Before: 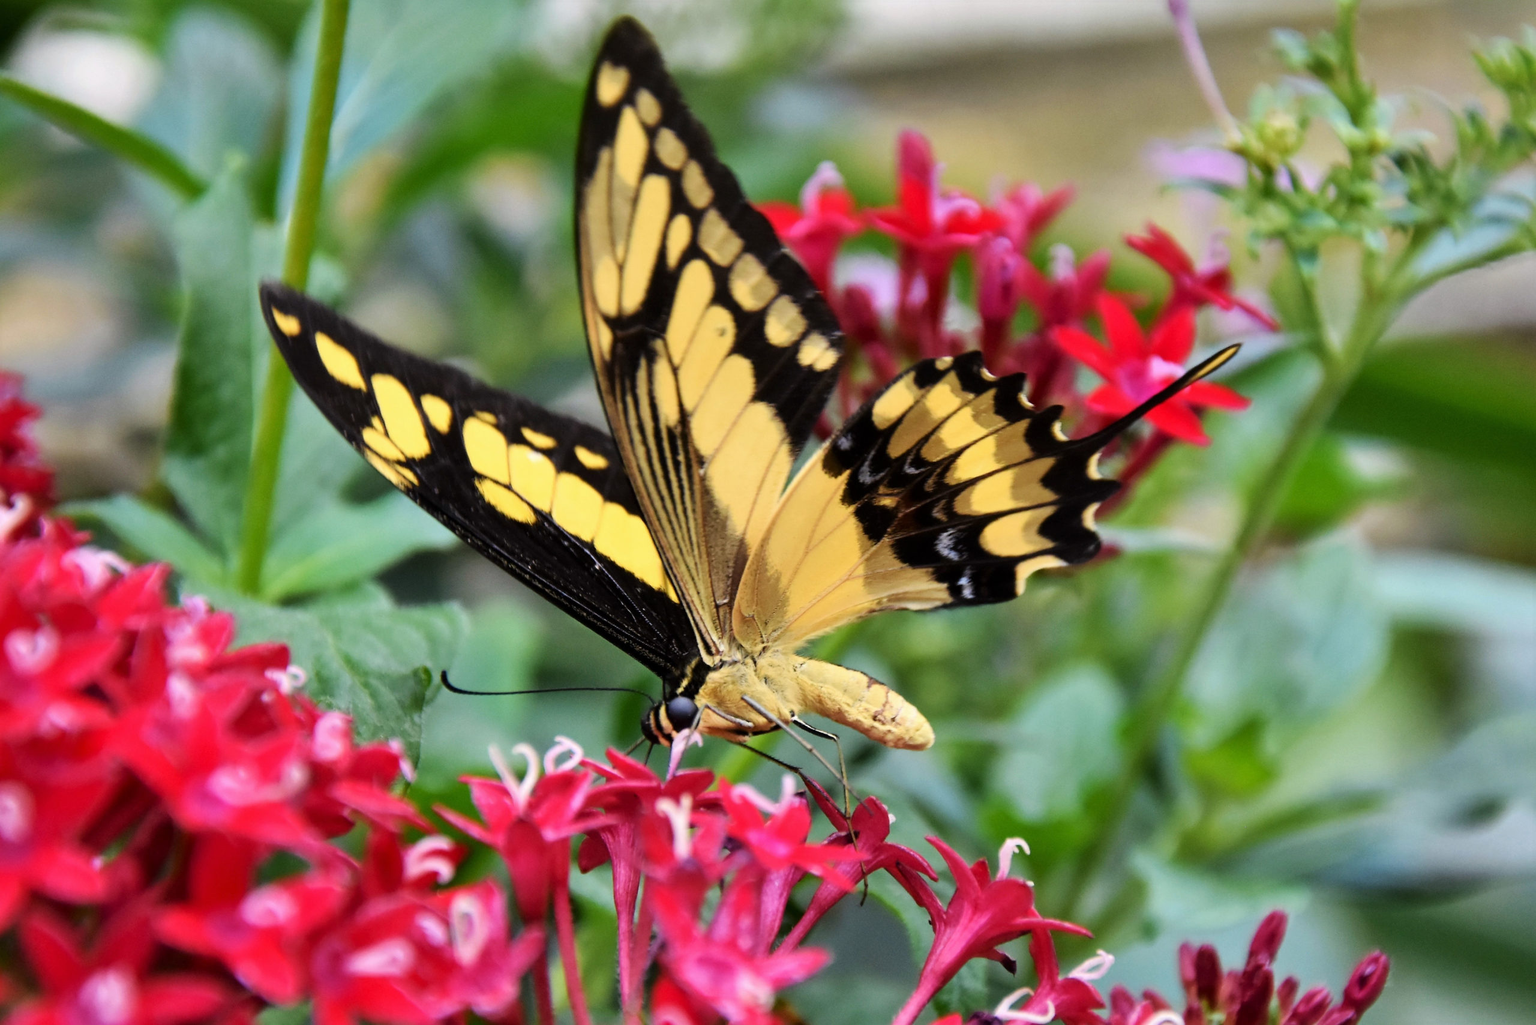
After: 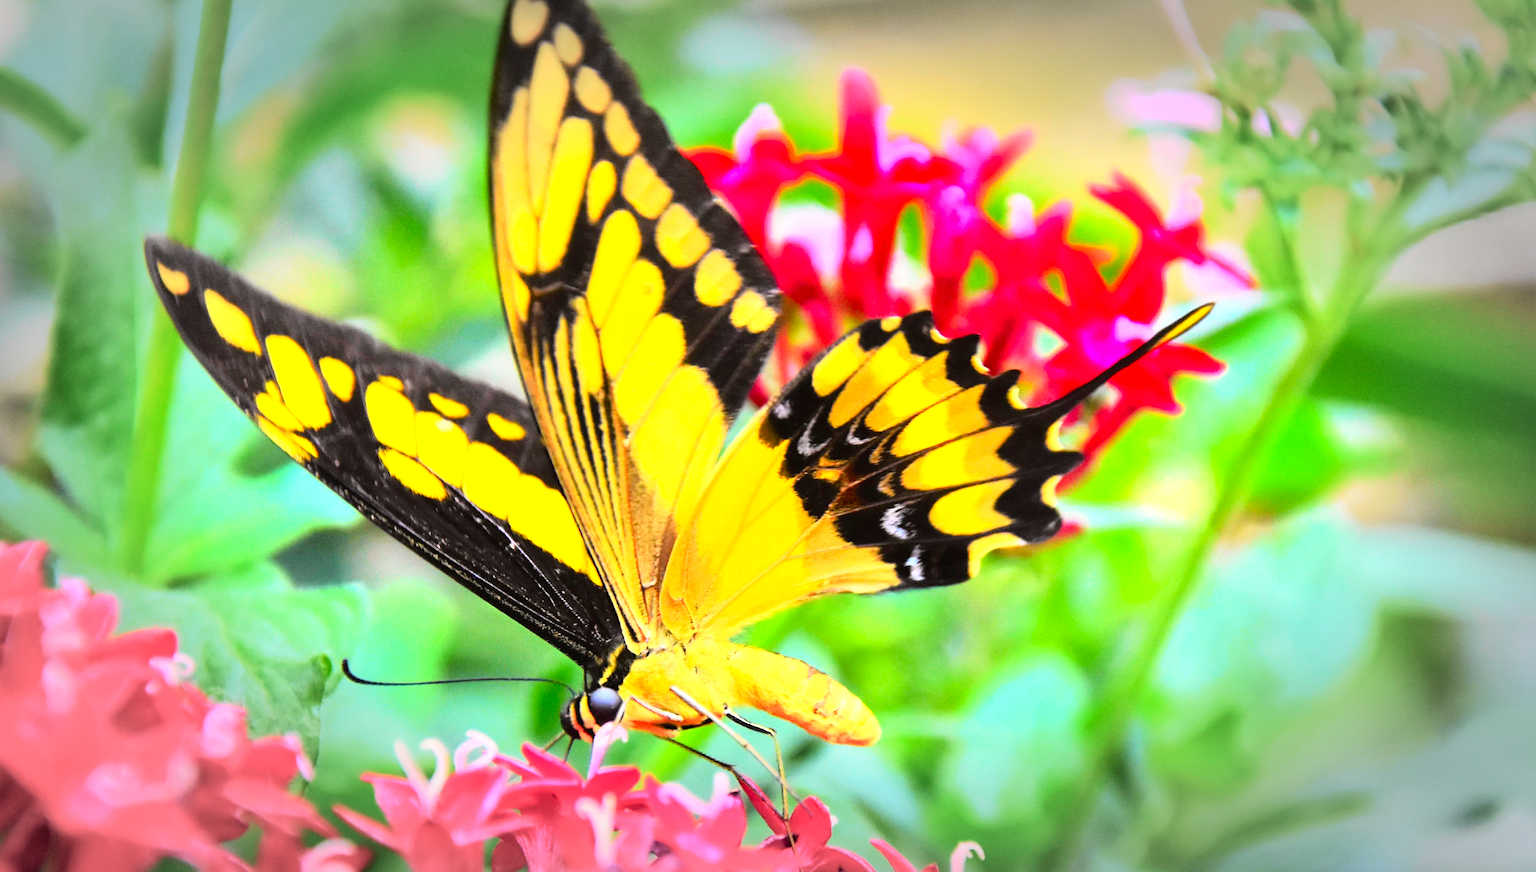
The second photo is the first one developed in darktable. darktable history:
crop: left 8.35%, top 6.524%, bottom 15.384%
contrast brightness saturation: contrast 0.065, brightness 0.17, saturation 0.419
exposure: black level correction 0, exposure 1.199 EV, compensate exposure bias true, compensate highlight preservation false
tone curve: curves: ch0 [(0, 0.021) (0.049, 0.044) (0.157, 0.131) (0.359, 0.419) (0.469, 0.544) (0.634, 0.722) (0.839, 0.909) (0.998, 0.978)]; ch1 [(0, 0) (0.437, 0.408) (0.472, 0.47) (0.502, 0.503) (0.527, 0.53) (0.564, 0.573) (0.614, 0.654) (0.669, 0.748) (0.859, 0.899) (1, 1)]; ch2 [(0, 0) (0.33, 0.301) (0.421, 0.443) (0.487, 0.504) (0.502, 0.509) (0.535, 0.537) (0.565, 0.595) (0.608, 0.667) (1, 1)], color space Lab, independent channels, preserve colors none
vignetting: fall-off start 66.52%, fall-off radius 39.7%, automatic ratio true, width/height ratio 0.676
